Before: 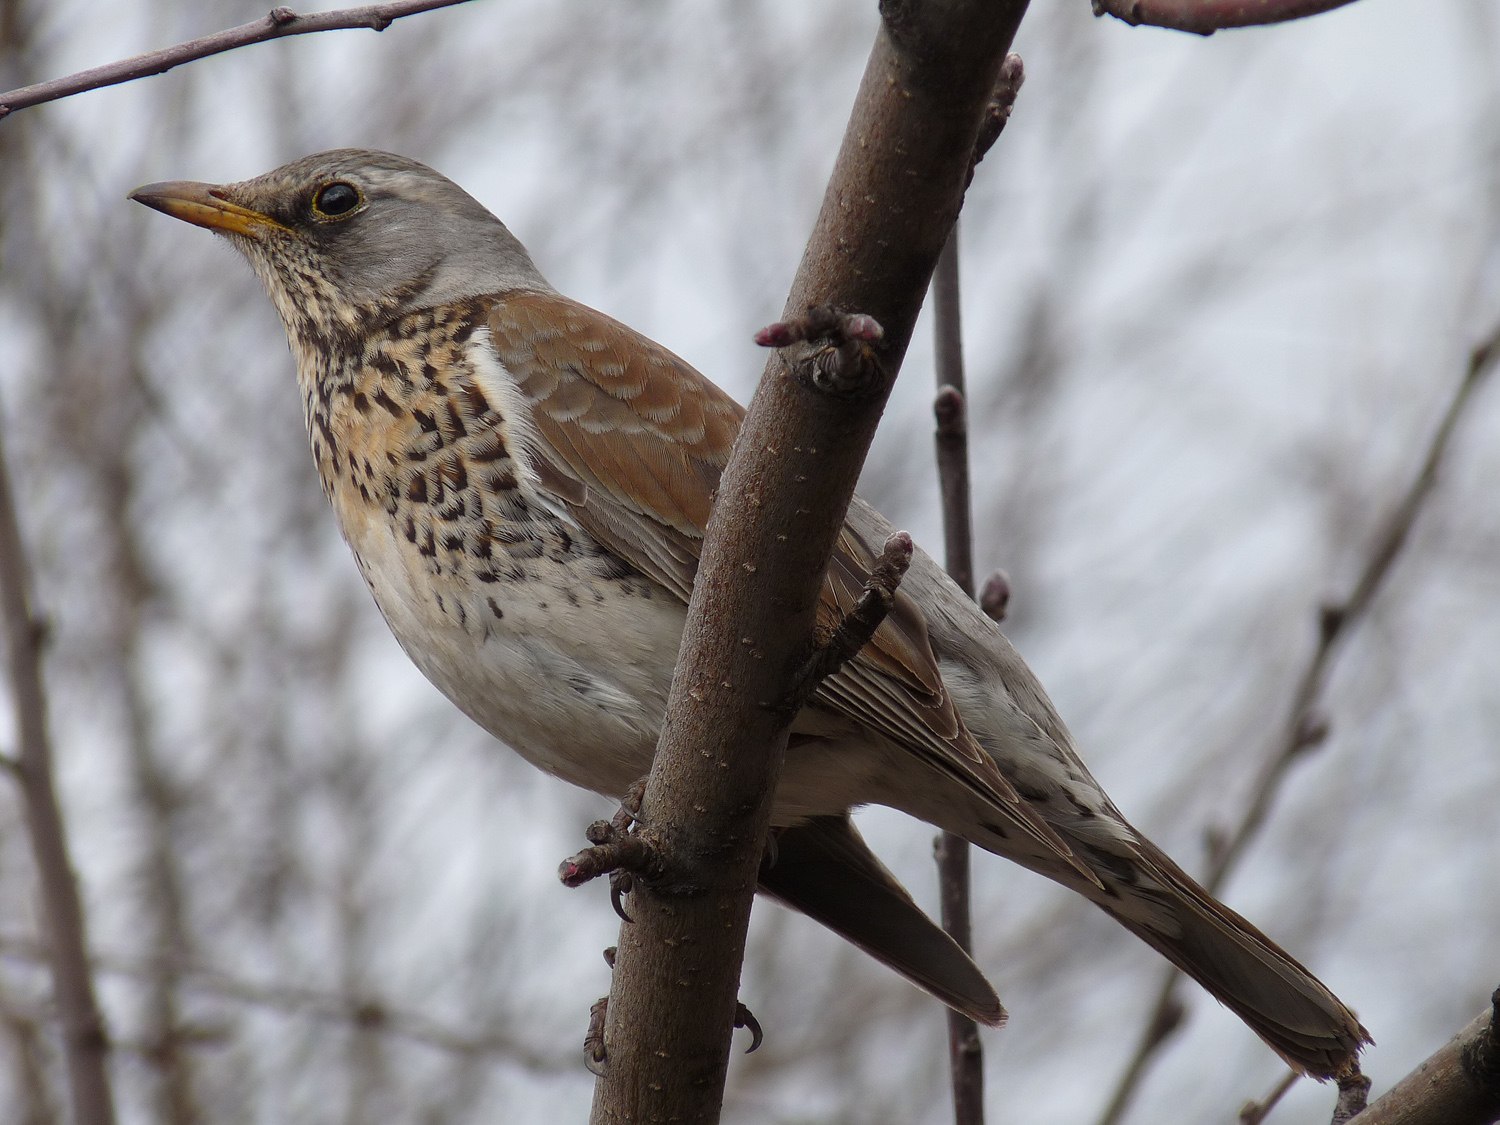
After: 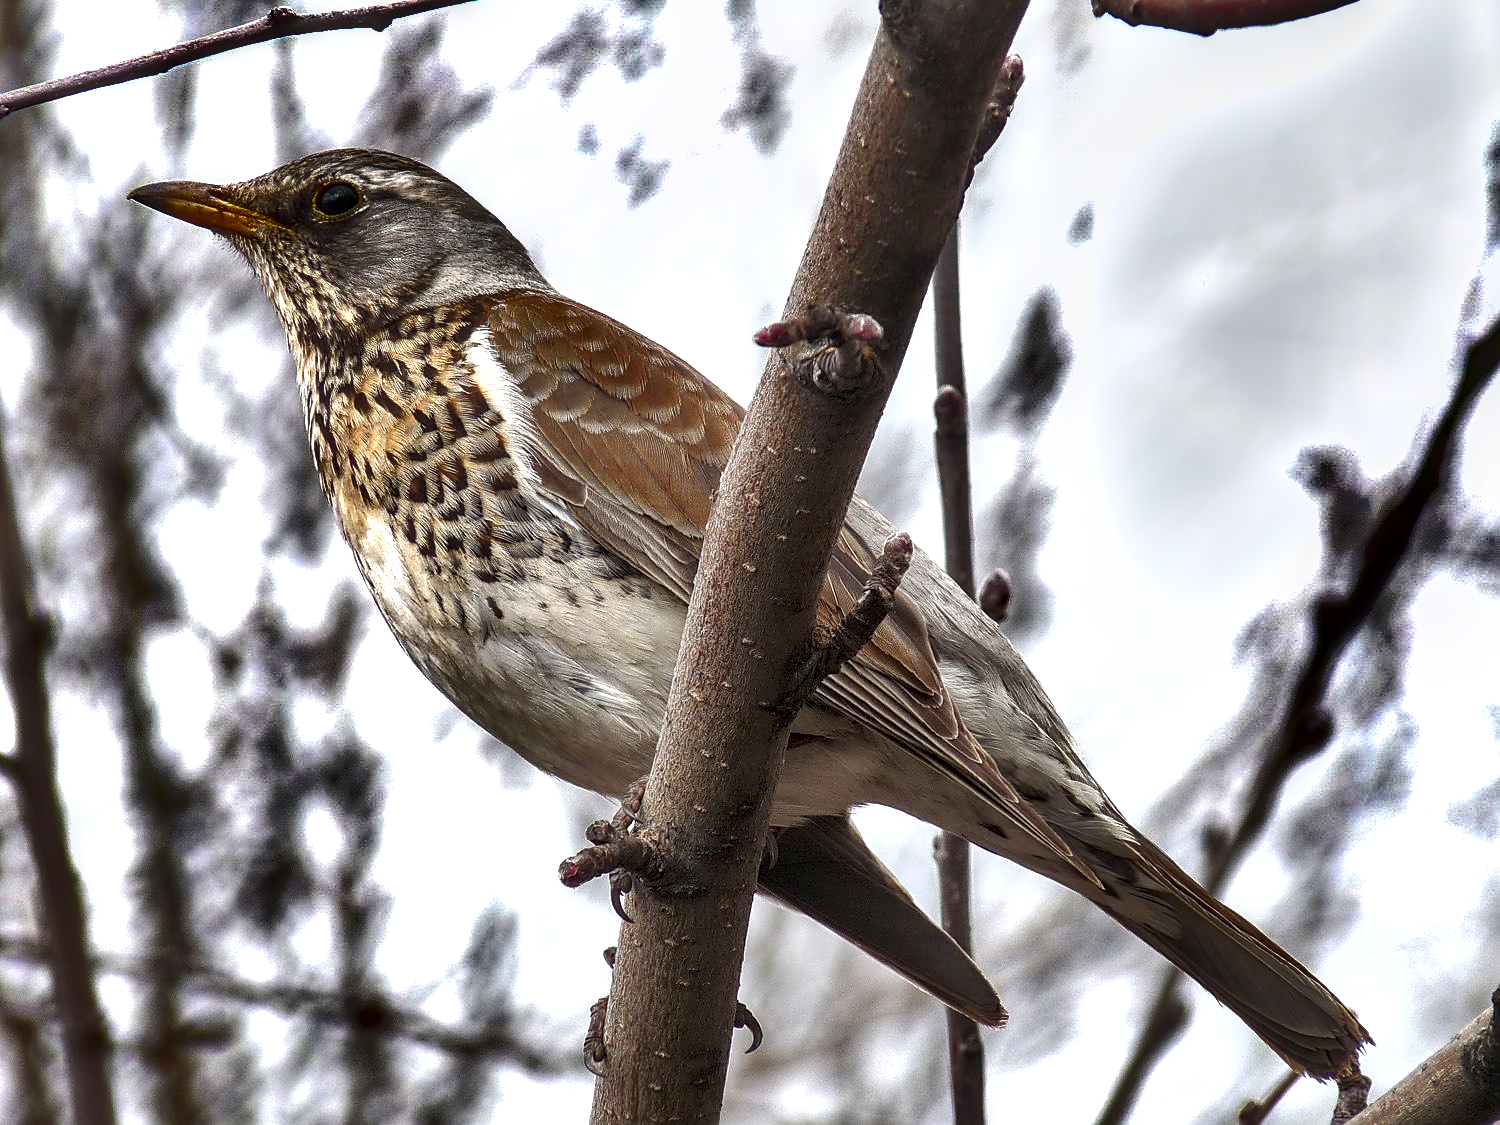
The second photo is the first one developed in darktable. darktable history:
sharpen: on, module defaults
shadows and highlights: shadows 20.75, highlights -81.71, soften with gaussian
local contrast: highlights 27%, detail 150%
contrast equalizer: y [[0.5, 0.542, 0.583, 0.625, 0.667, 0.708], [0.5 ×6], [0.5 ×6], [0 ×6], [0 ×6]], mix -0.195
exposure: exposure 1.203 EV, compensate exposure bias true, compensate highlight preservation false
